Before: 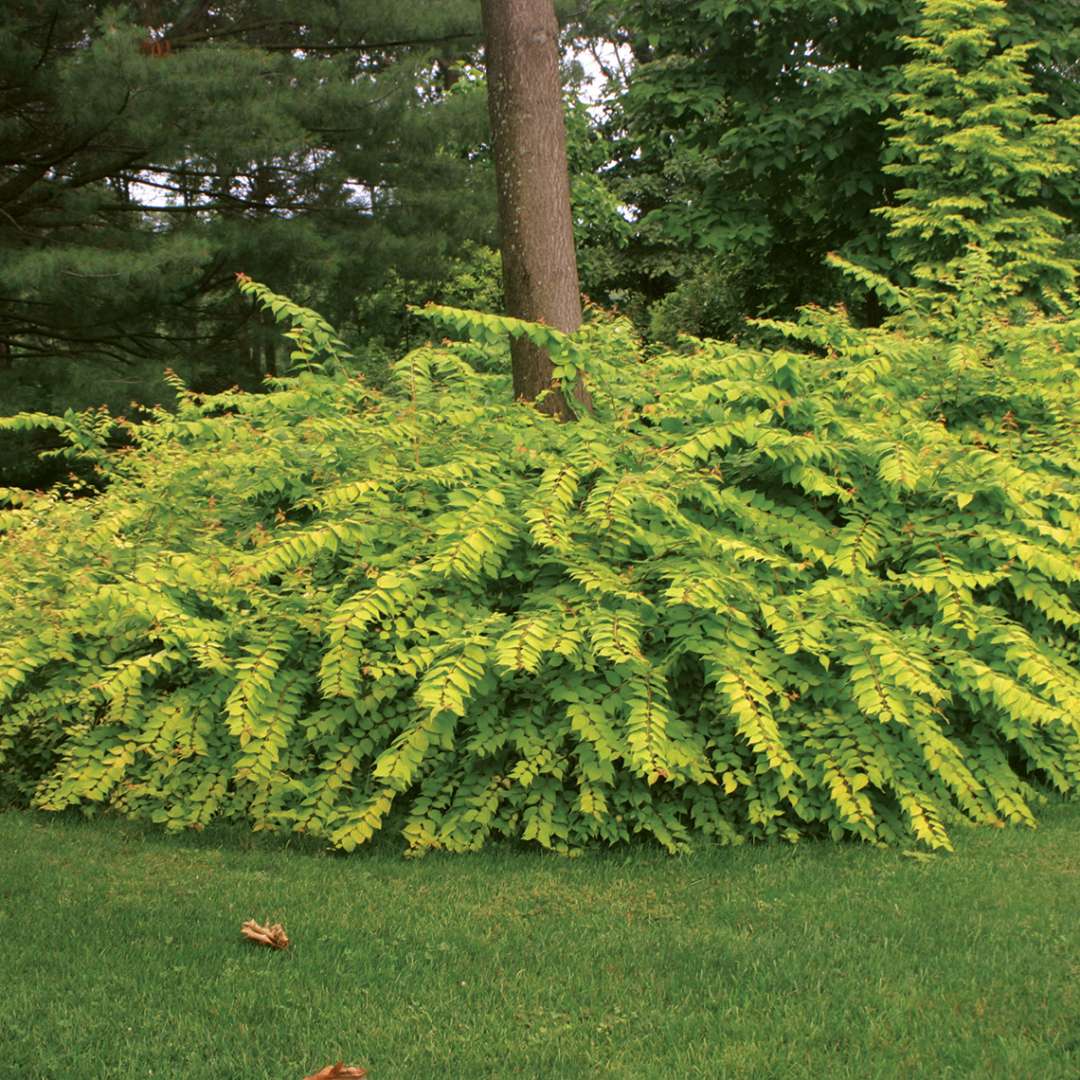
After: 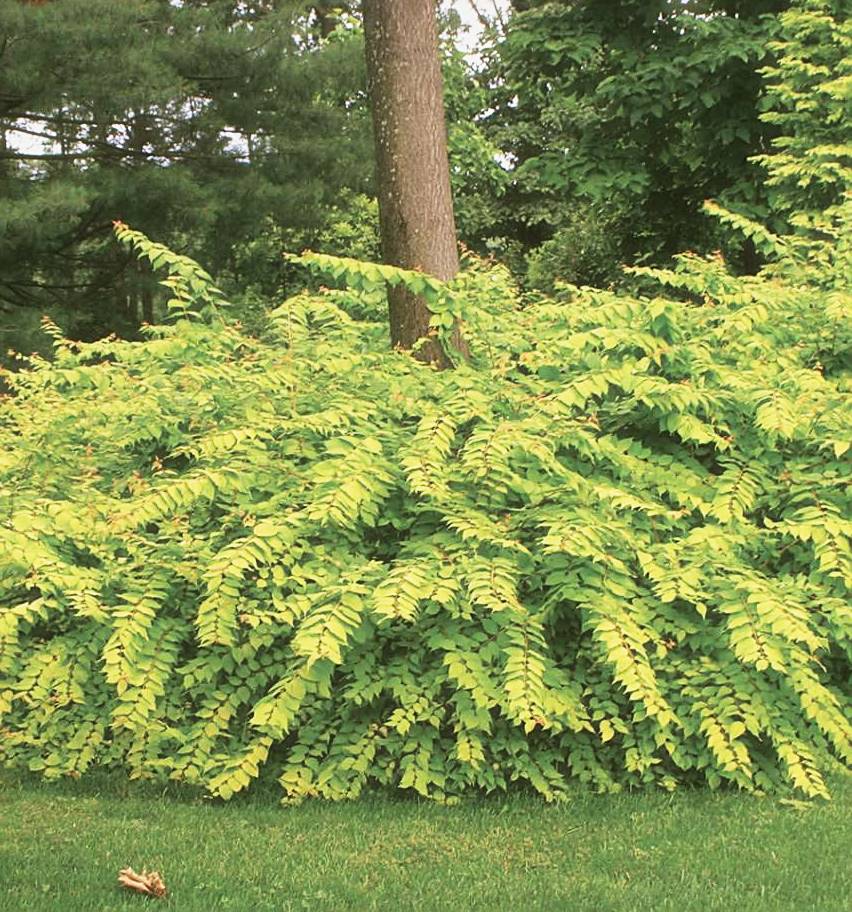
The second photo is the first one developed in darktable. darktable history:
crop: left 11.476%, top 4.888%, right 9.605%, bottom 10.223%
sharpen: on, module defaults
shadows and highlights: shadows -9.29, white point adjustment 1.37, highlights 11.19
tone equalizer: on, module defaults
exposure: black level correction -0.004, exposure 0.05 EV, compensate highlight preservation false
haze removal: strength -0.107, compatibility mode true, adaptive false
base curve: curves: ch0 [(0, 0) (0.088, 0.125) (0.176, 0.251) (0.354, 0.501) (0.613, 0.749) (1, 0.877)], preserve colors none
